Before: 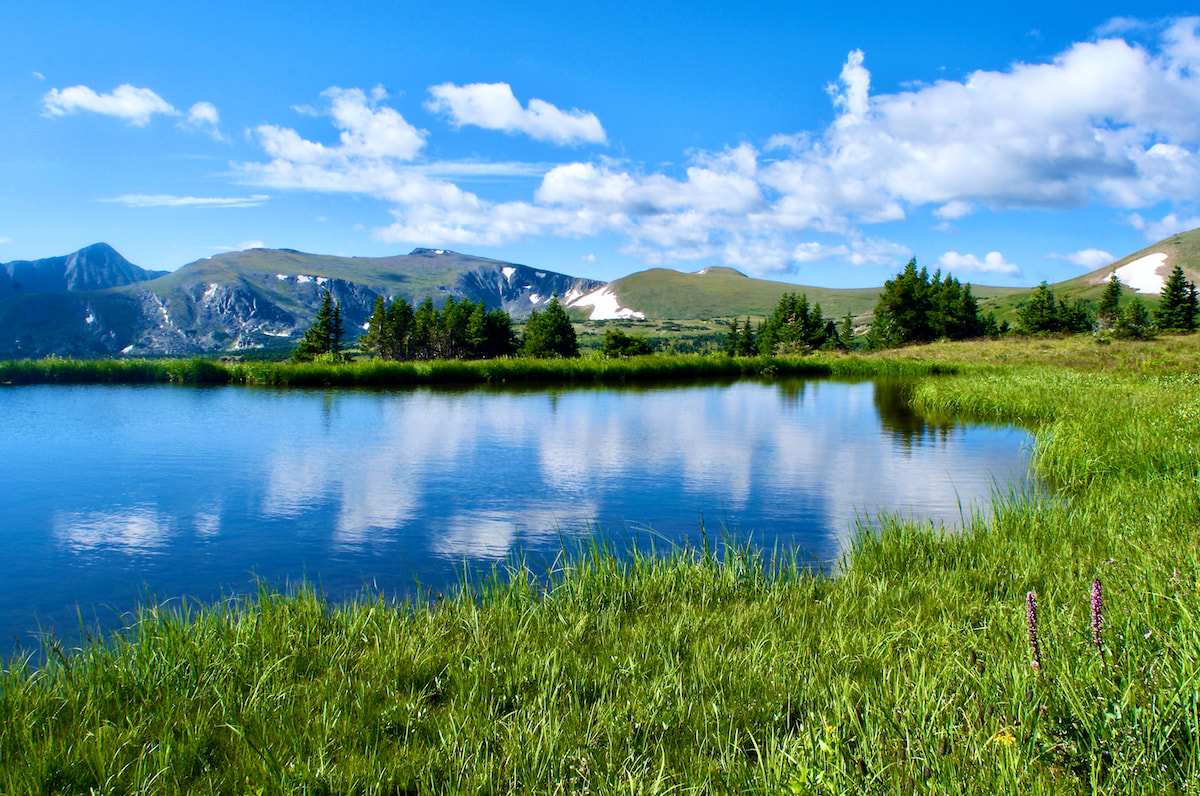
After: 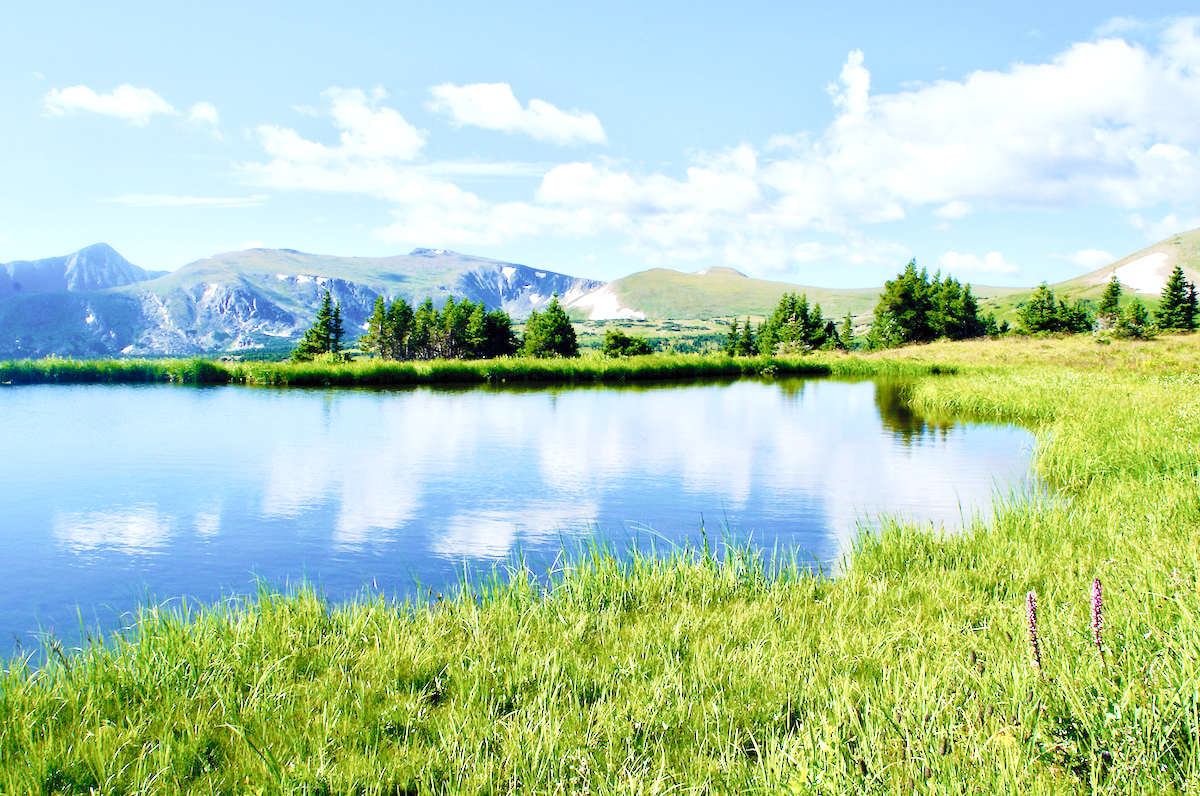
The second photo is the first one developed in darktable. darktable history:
exposure: exposure 0.45 EV, compensate highlight preservation false
tone curve: curves: ch0 [(0, 0) (0.003, 0.003) (0.011, 0.01) (0.025, 0.023) (0.044, 0.041) (0.069, 0.064) (0.1, 0.094) (0.136, 0.143) (0.177, 0.205) (0.224, 0.281) (0.277, 0.367) (0.335, 0.457) (0.399, 0.542) (0.468, 0.629) (0.543, 0.711) (0.623, 0.788) (0.709, 0.863) (0.801, 0.912) (0.898, 0.955) (1, 1)], preserve colors none
contrast brightness saturation: brightness 0.128
